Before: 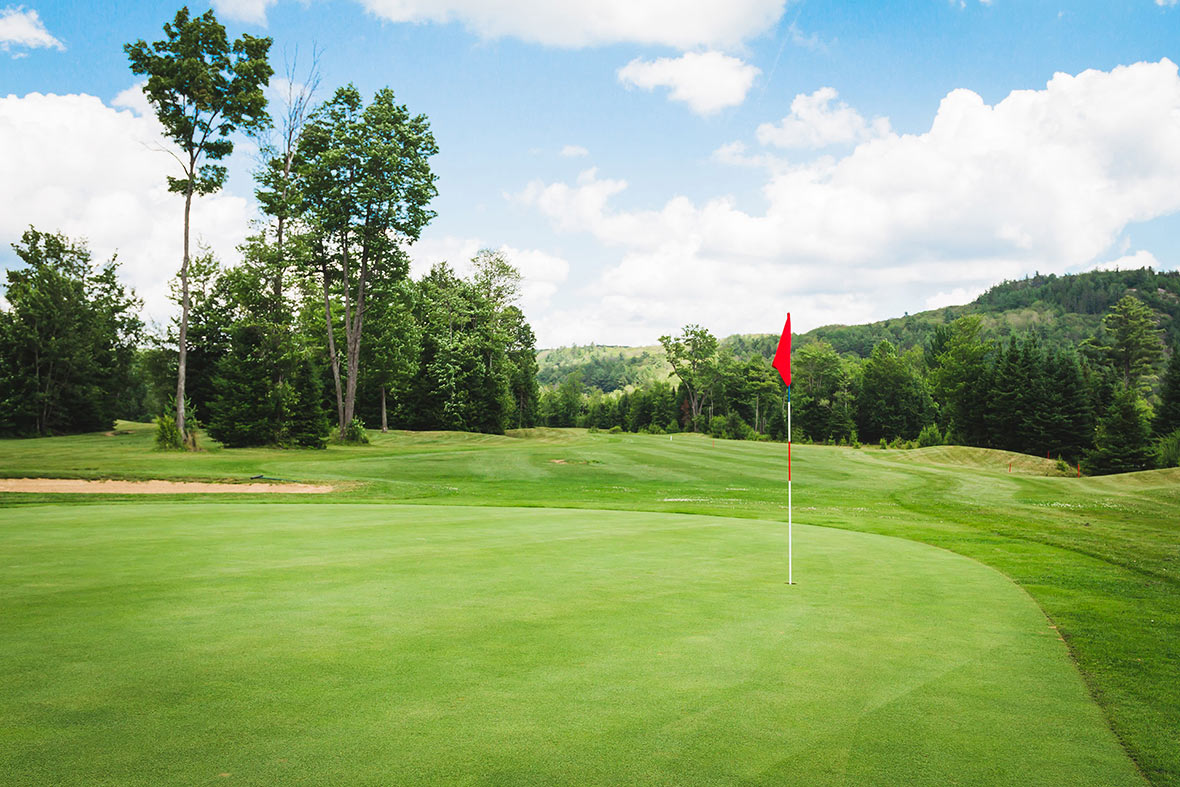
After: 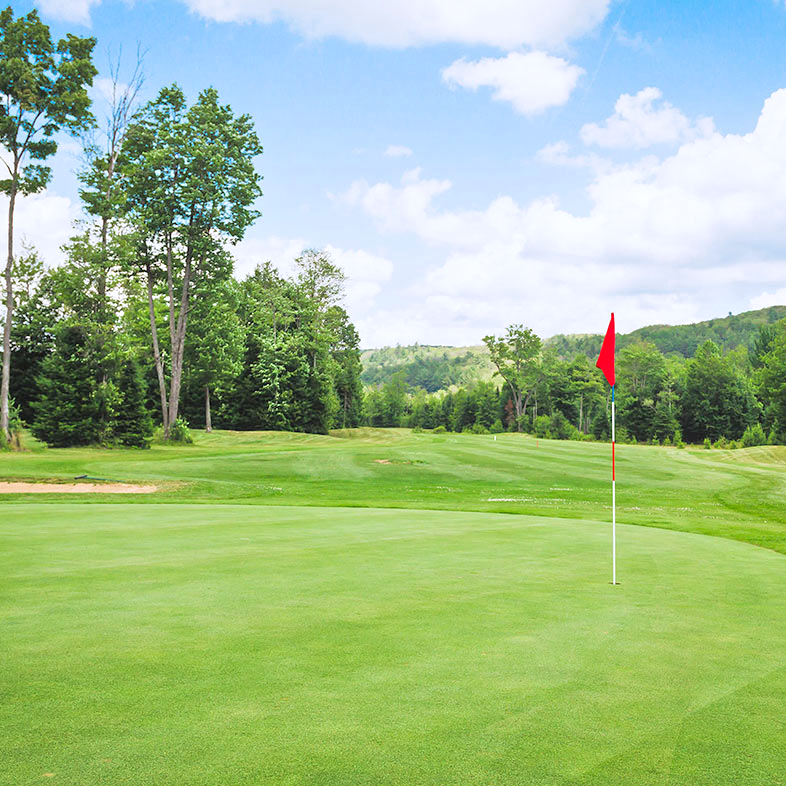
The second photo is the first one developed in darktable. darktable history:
white balance: red 0.984, blue 1.059
tone equalizer: -7 EV 0.15 EV, -6 EV 0.6 EV, -5 EV 1.15 EV, -4 EV 1.33 EV, -3 EV 1.15 EV, -2 EV 0.6 EV, -1 EV 0.15 EV, mask exposure compensation -0.5 EV
crop and rotate: left 15.055%, right 18.278%
